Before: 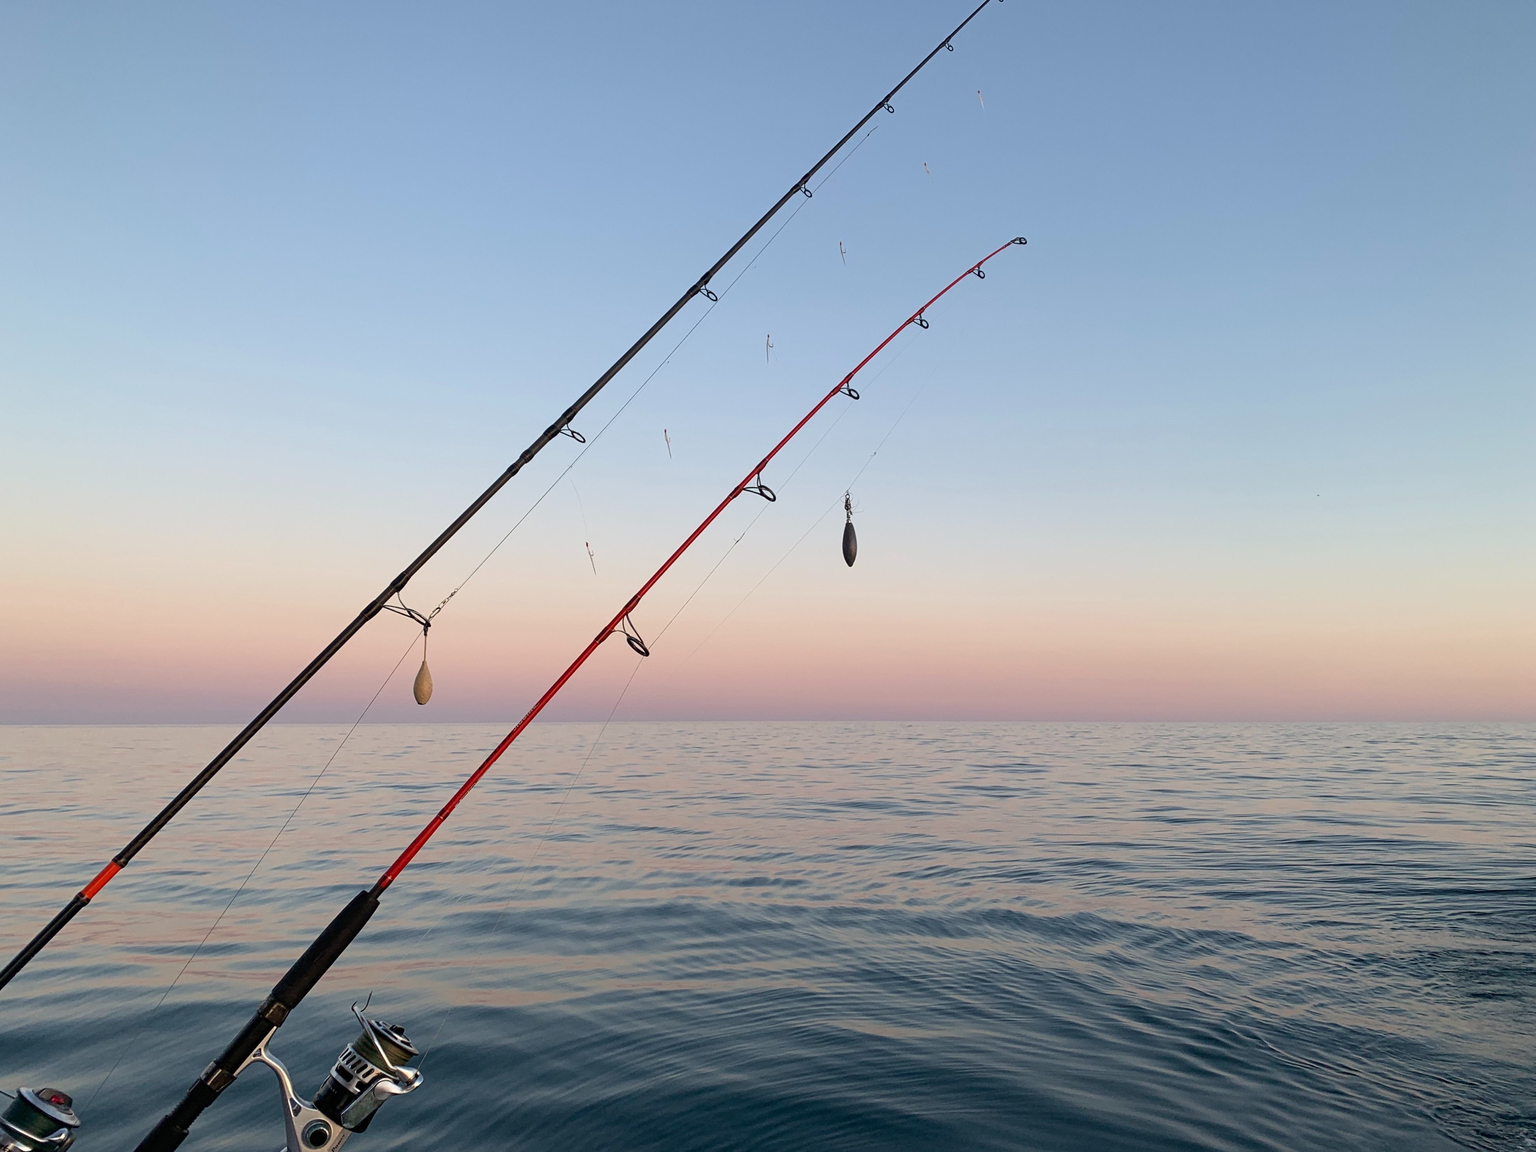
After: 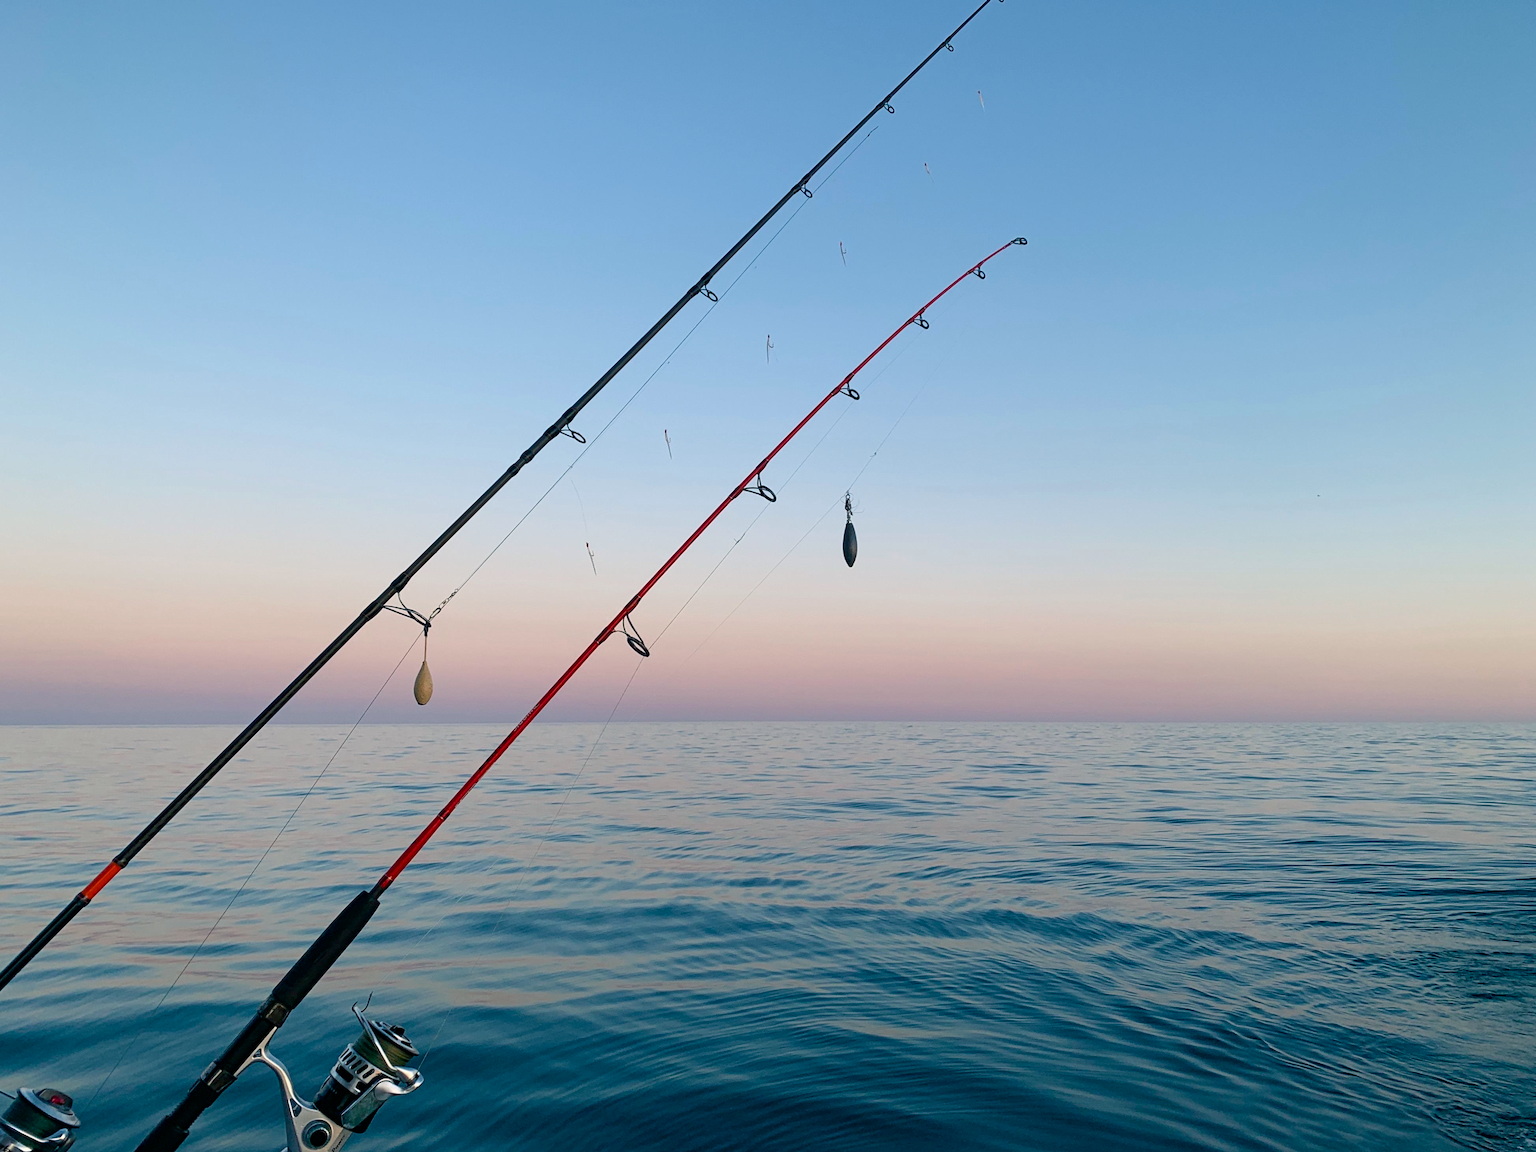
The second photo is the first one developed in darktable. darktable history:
color balance rgb: power › luminance -7.704%, power › chroma 2.284%, power › hue 220.73°, linear chroma grading › global chroma 9.719%, perceptual saturation grading › global saturation 20%, perceptual saturation grading › highlights -25.76%, perceptual saturation grading › shadows 24.948%
